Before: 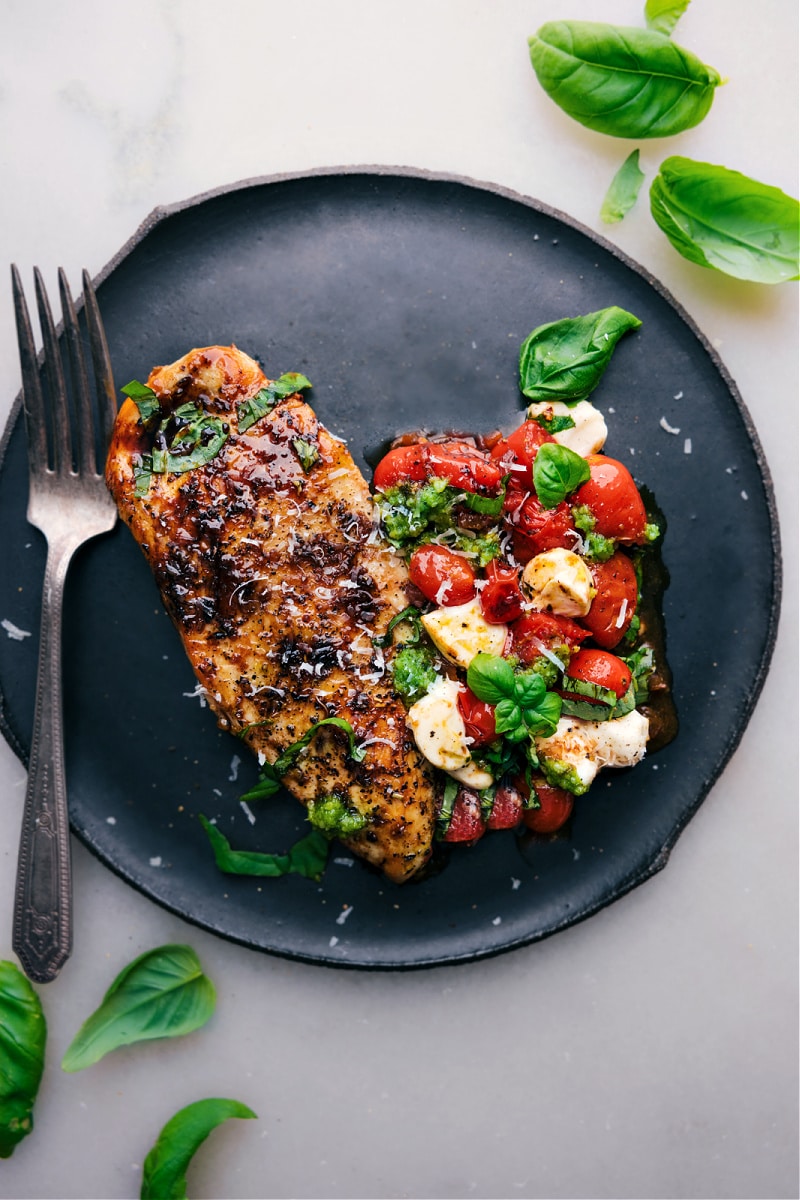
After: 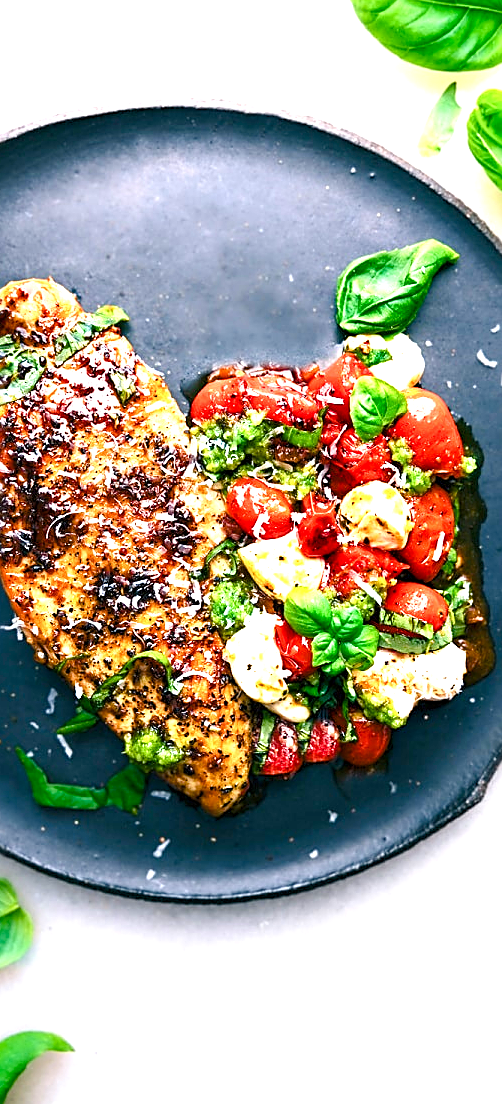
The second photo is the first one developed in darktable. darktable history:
color balance rgb: perceptual saturation grading › global saturation 20%, perceptual saturation grading › highlights -24.972%, perceptual saturation grading › shadows 49.435%, global vibrance 9.855%
sharpen: on, module defaults
exposure: black level correction 0, exposure 1.525 EV, compensate exposure bias true, compensate highlight preservation false
tone equalizer: edges refinement/feathering 500, mask exposure compensation -1.57 EV, preserve details no
crop and rotate: left 22.9%, top 5.643%, right 14.34%, bottom 2.331%
